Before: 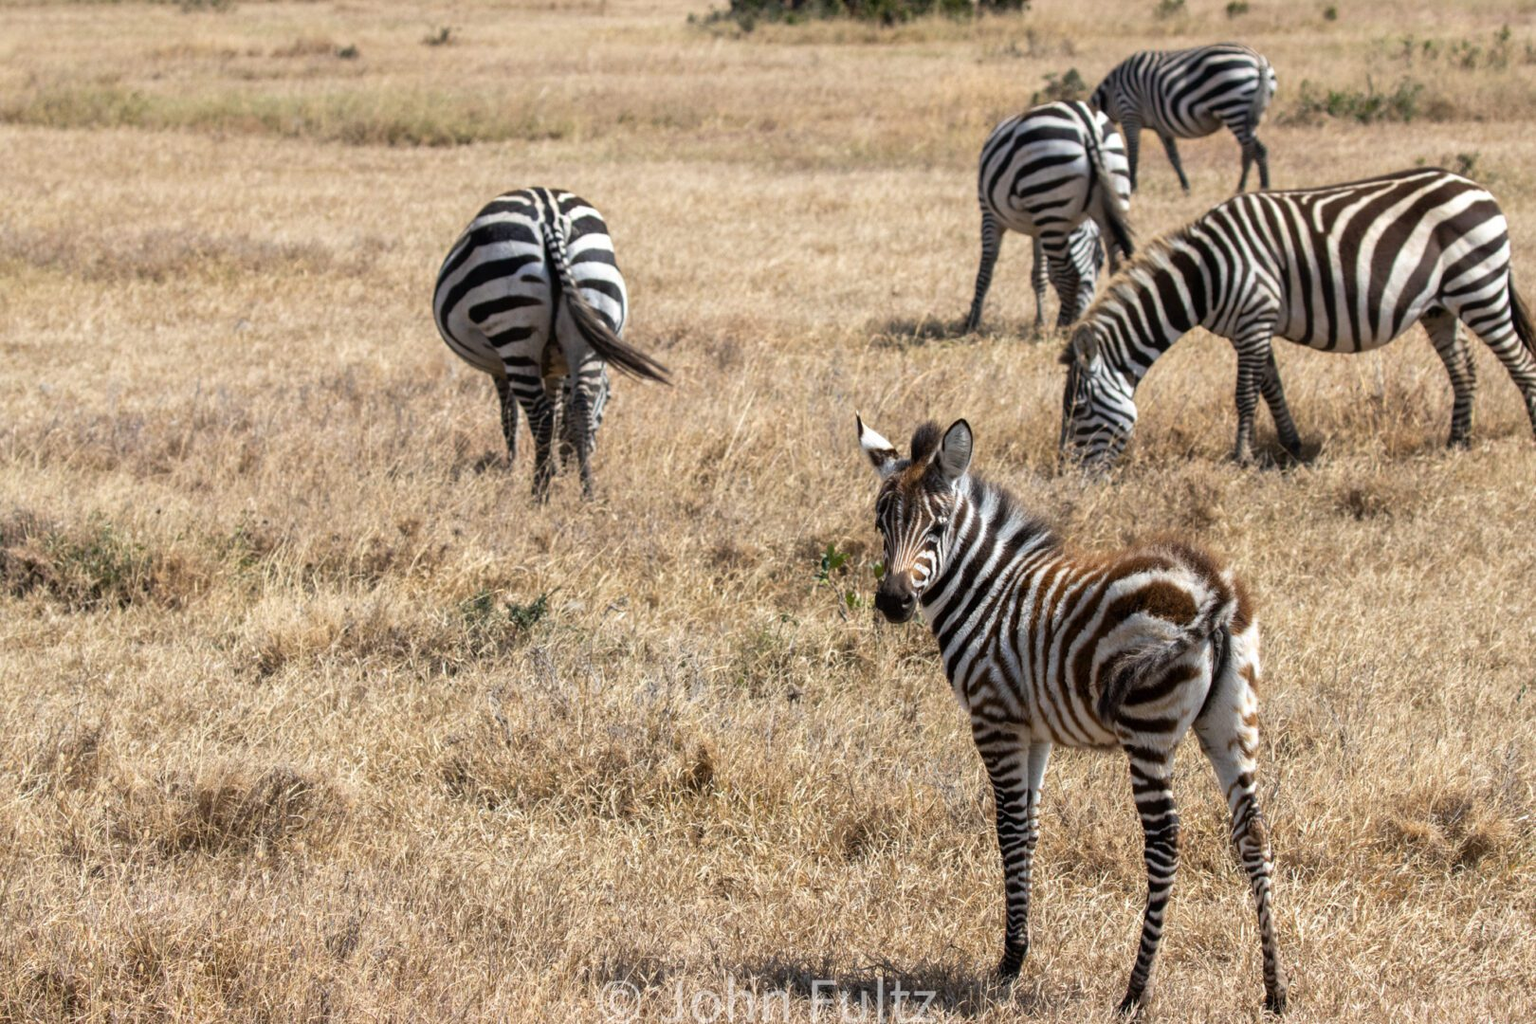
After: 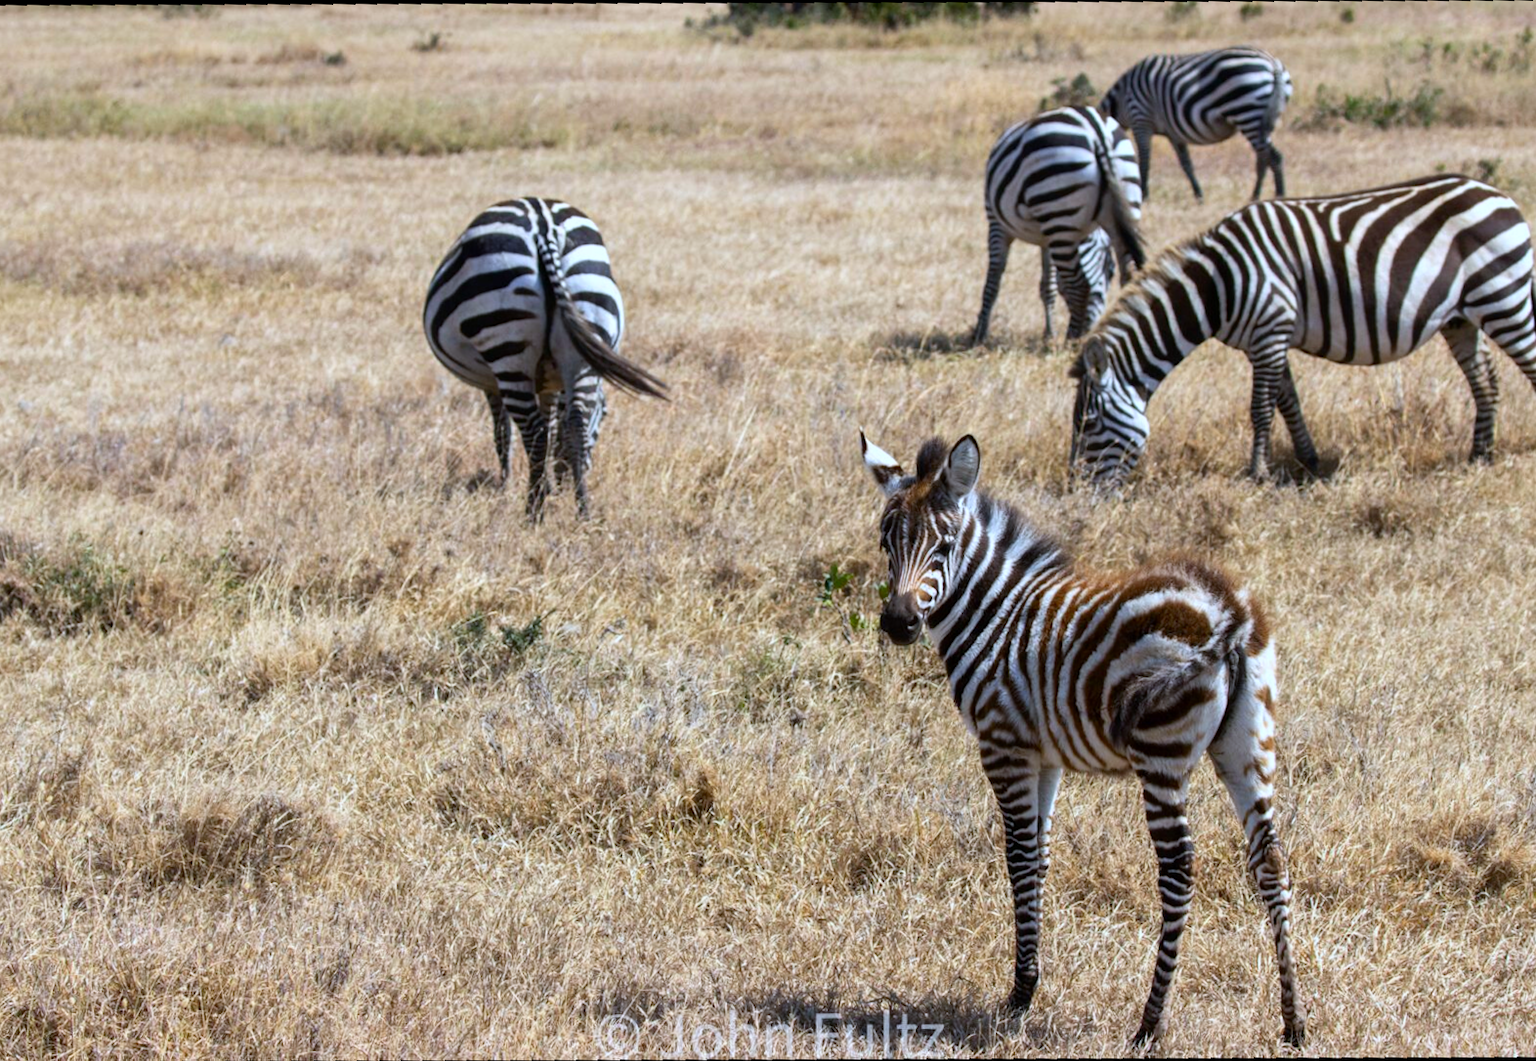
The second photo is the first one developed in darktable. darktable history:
contrast brightness saturation: contrast 0.09, saturation 0.28
rotate and perspective: rotation -2.56°, automatic cropping off
crop and rotate: angle -2.38°
white balance: red 0.931, blue 1.11
